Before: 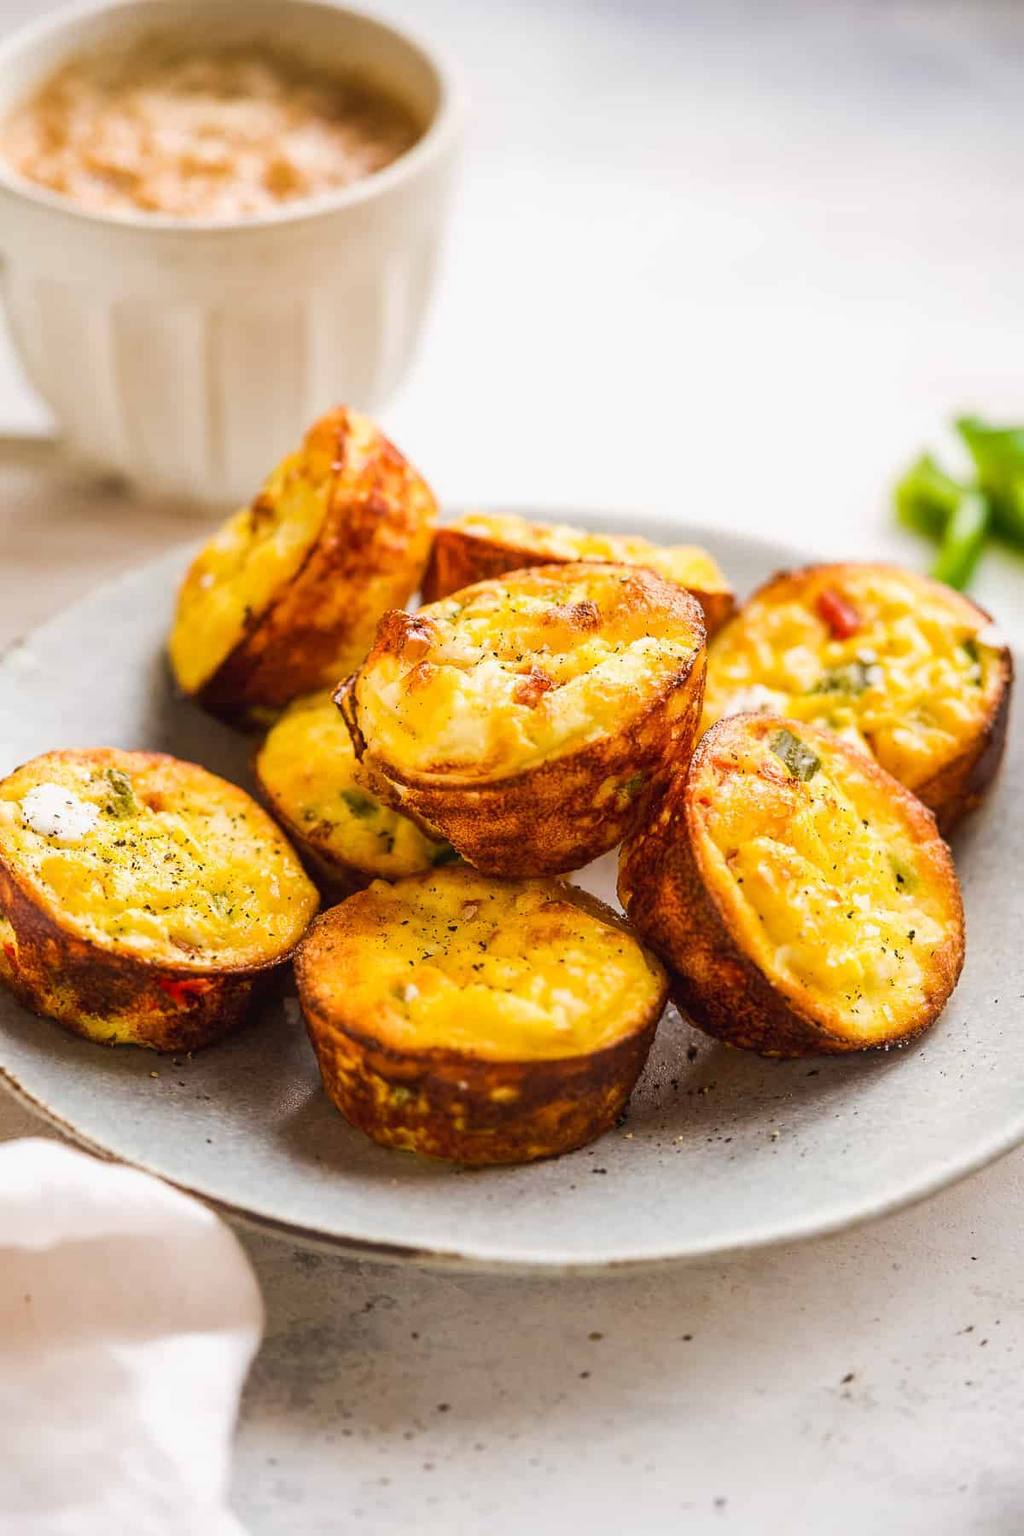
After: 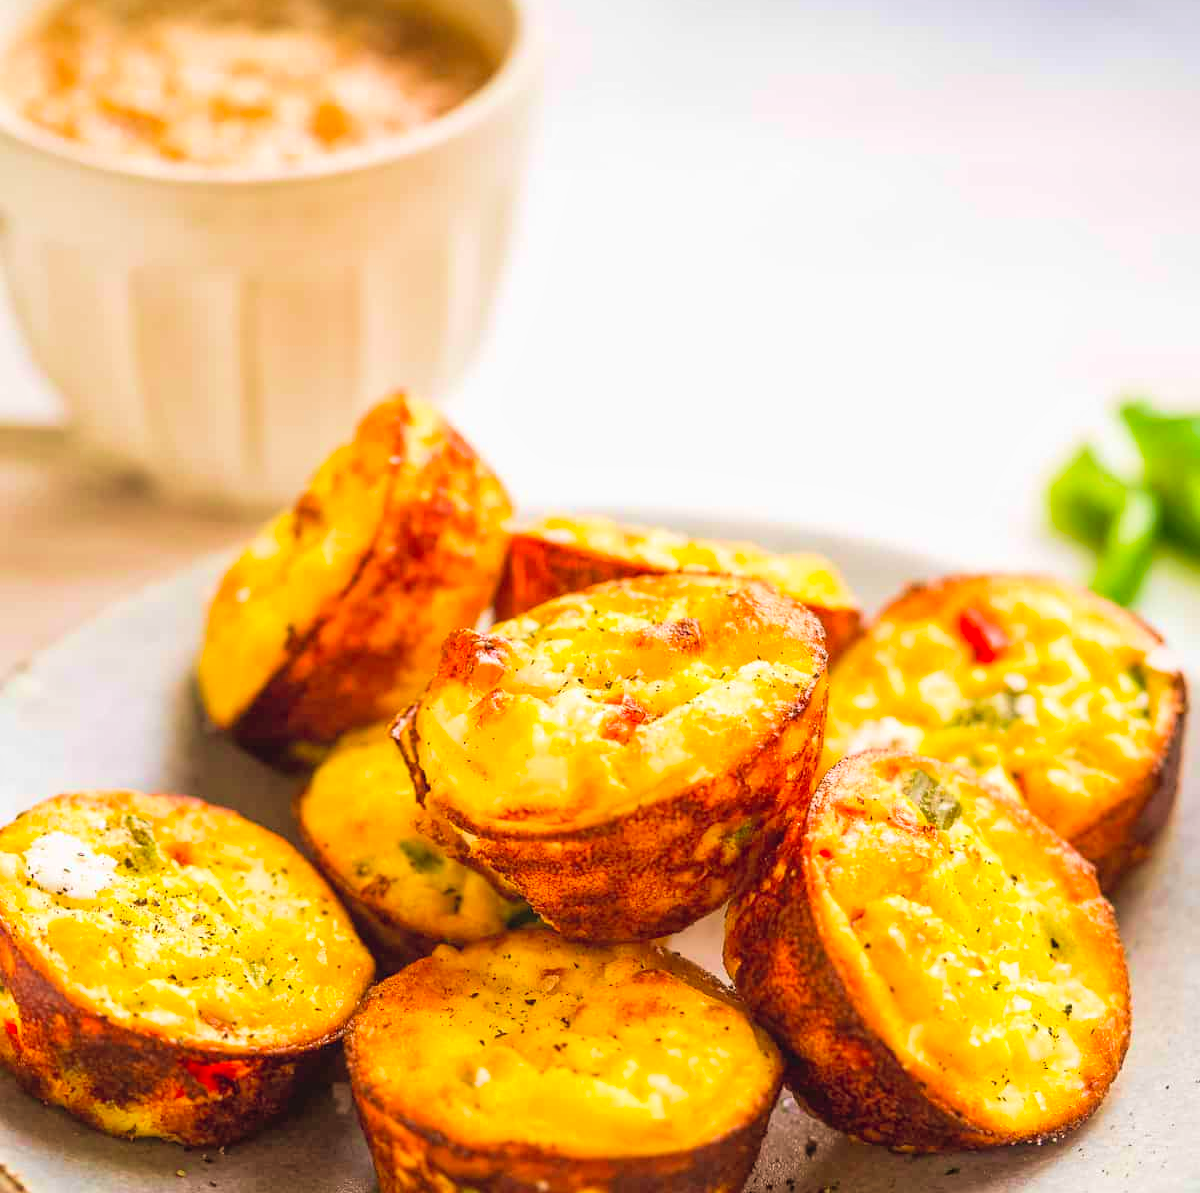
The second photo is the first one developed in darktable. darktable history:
velvia: strength 44.95%
crop and rotate: top 4.809%, bottom 28.871%
contrast brightness saturation: contrast 0.07, brightness 0.179, saturation 0.402
local contrast: mode bilateral grid, contrast 10, coarseness 24, detail 115%, midtone range 0.2
